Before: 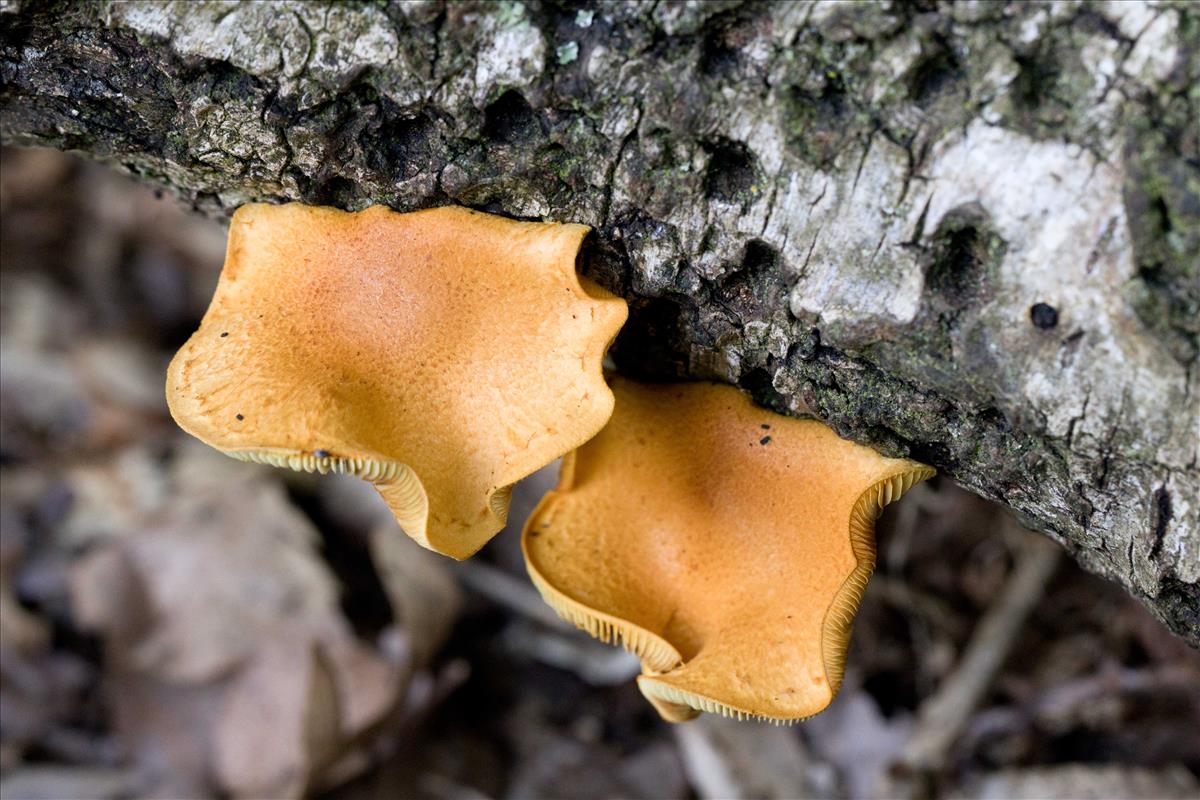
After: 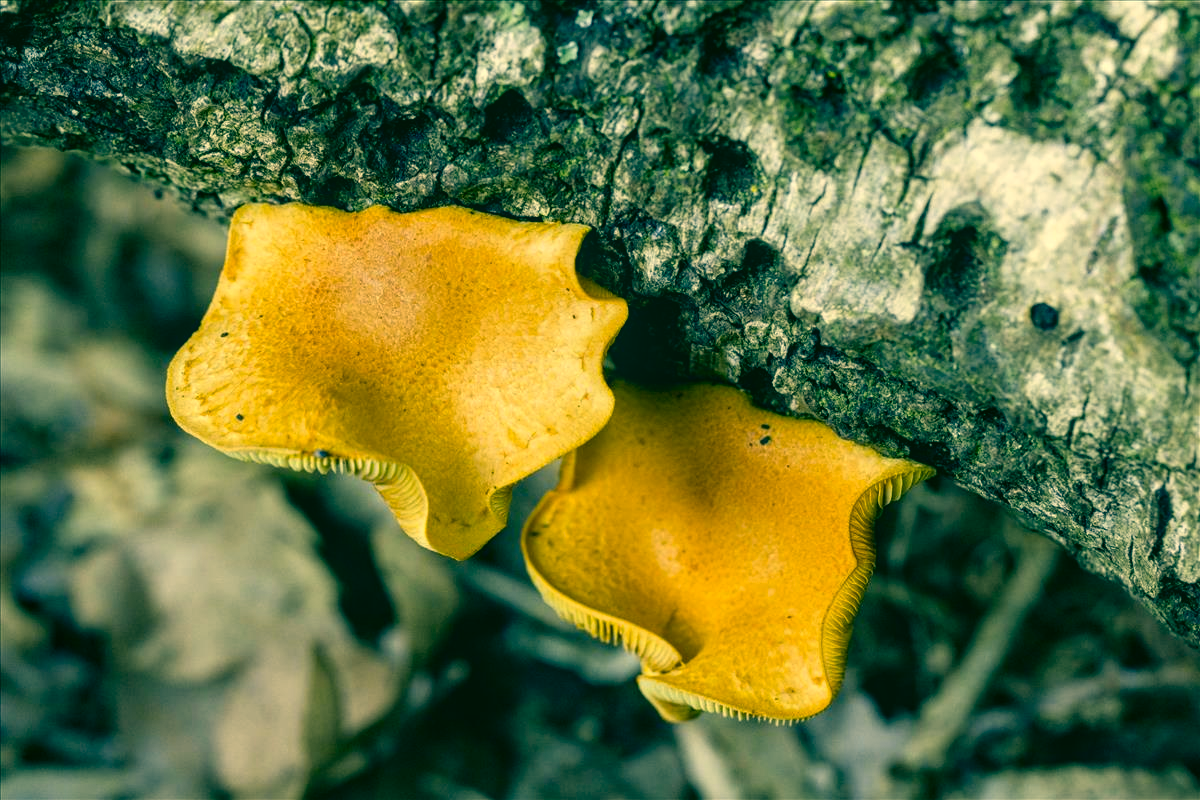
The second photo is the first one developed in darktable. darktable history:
color balance rgb: shadows lift › chroma 2.022%, shadows lift › hue 216.15°, power › hue 71.38°, perceptual saturation grading › global saturation 14.881%
local contrast: on, module defaults
color correction: highlights a* 2.14, highlights b* 34.27, shadows a* -35.93, shadows b* -6.04
